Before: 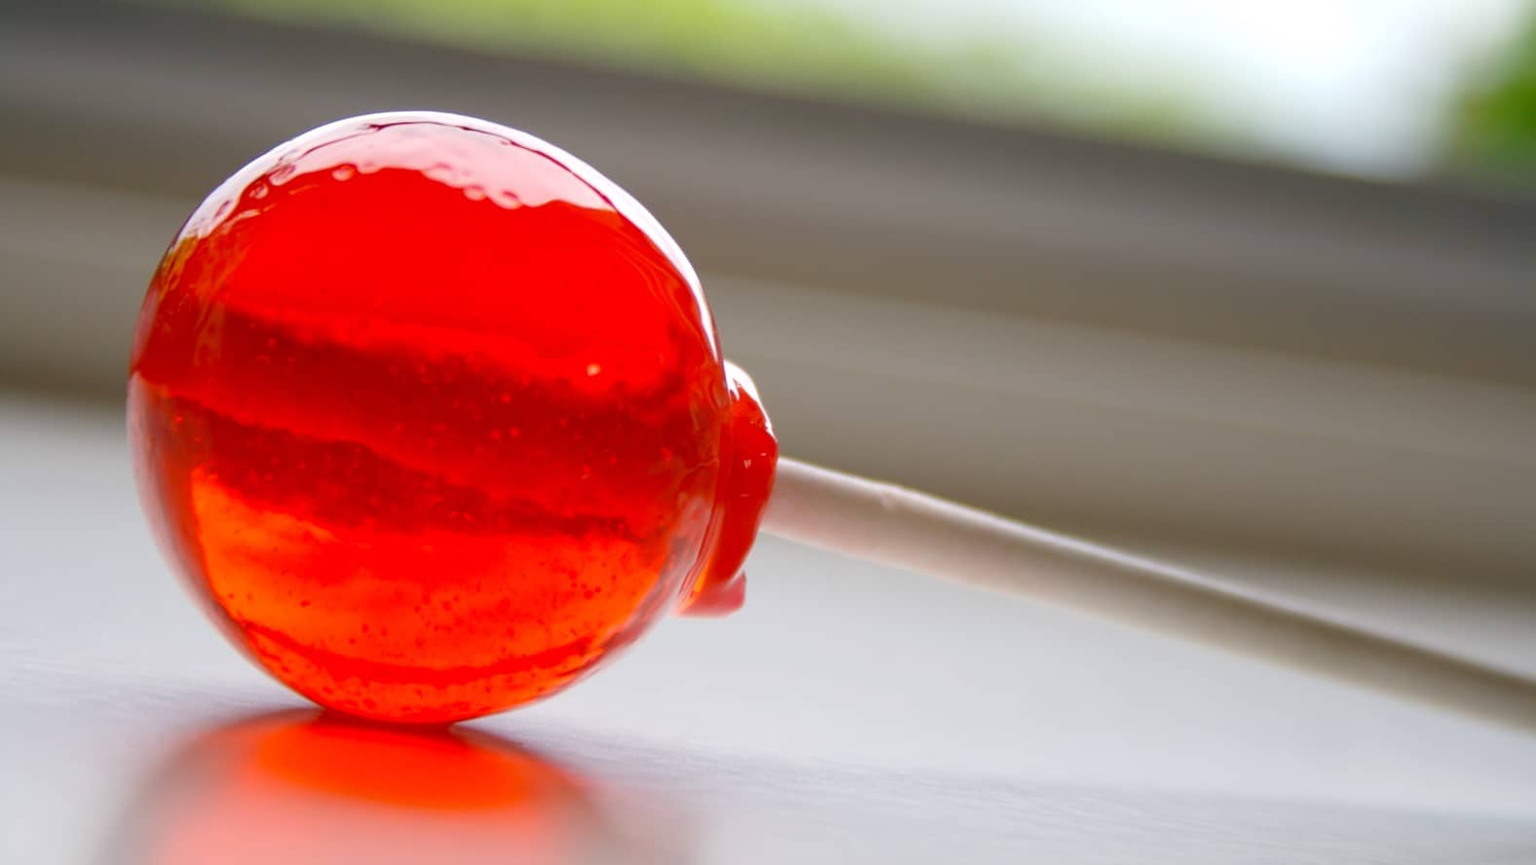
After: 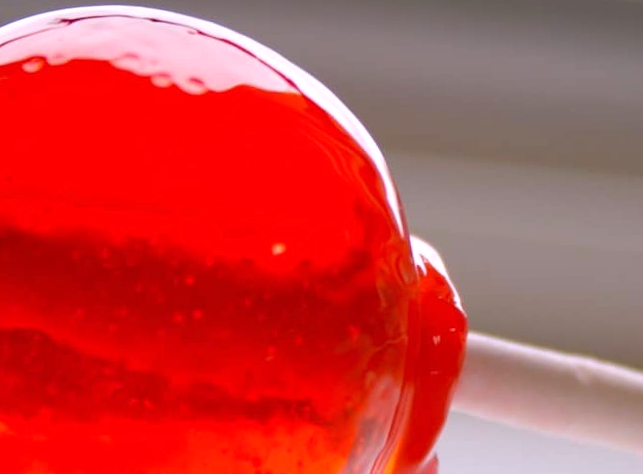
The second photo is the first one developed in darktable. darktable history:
crop: left 20.248%, top 10.86%, right 35.675%, bottom 34.321%
rotate and perspective: rotation -1.68°, lens shift (vertical) -0.146, crop left 0.049, crop right 0.912, crop top 0.032, crop bottom 0.96
white balance: red 1.05, blue 1.072
